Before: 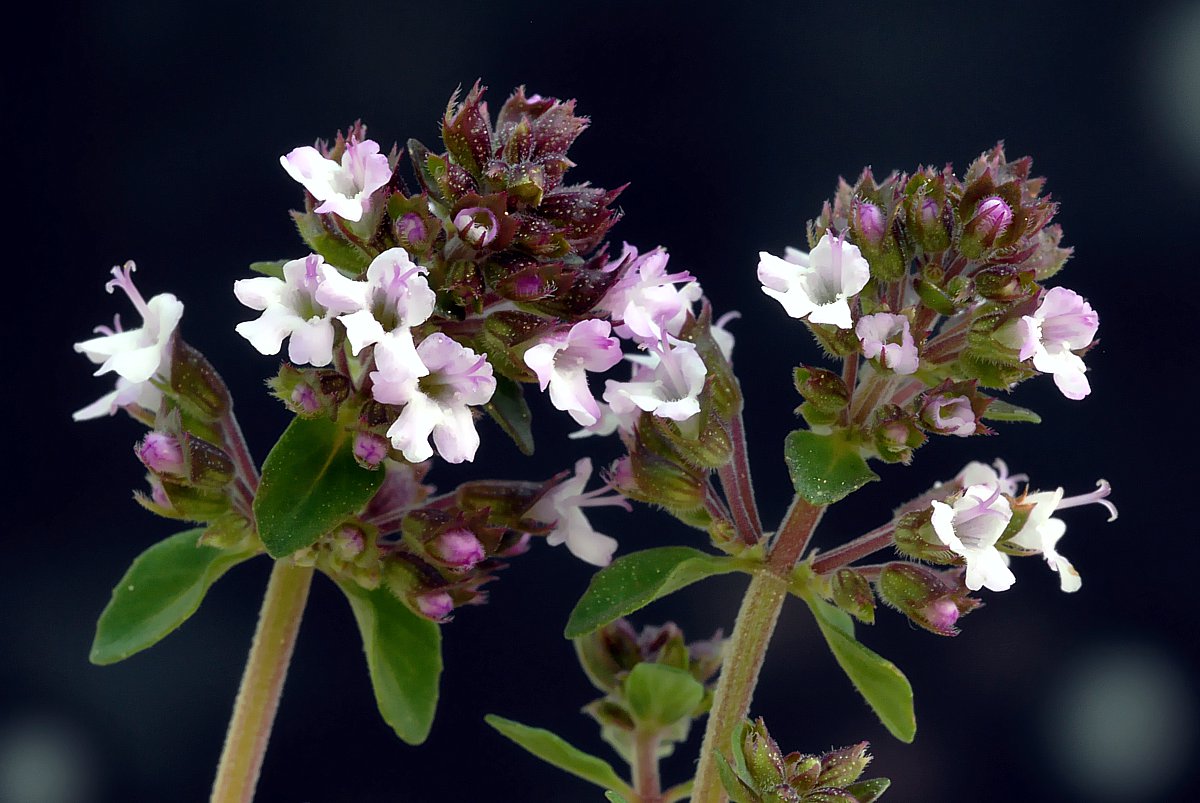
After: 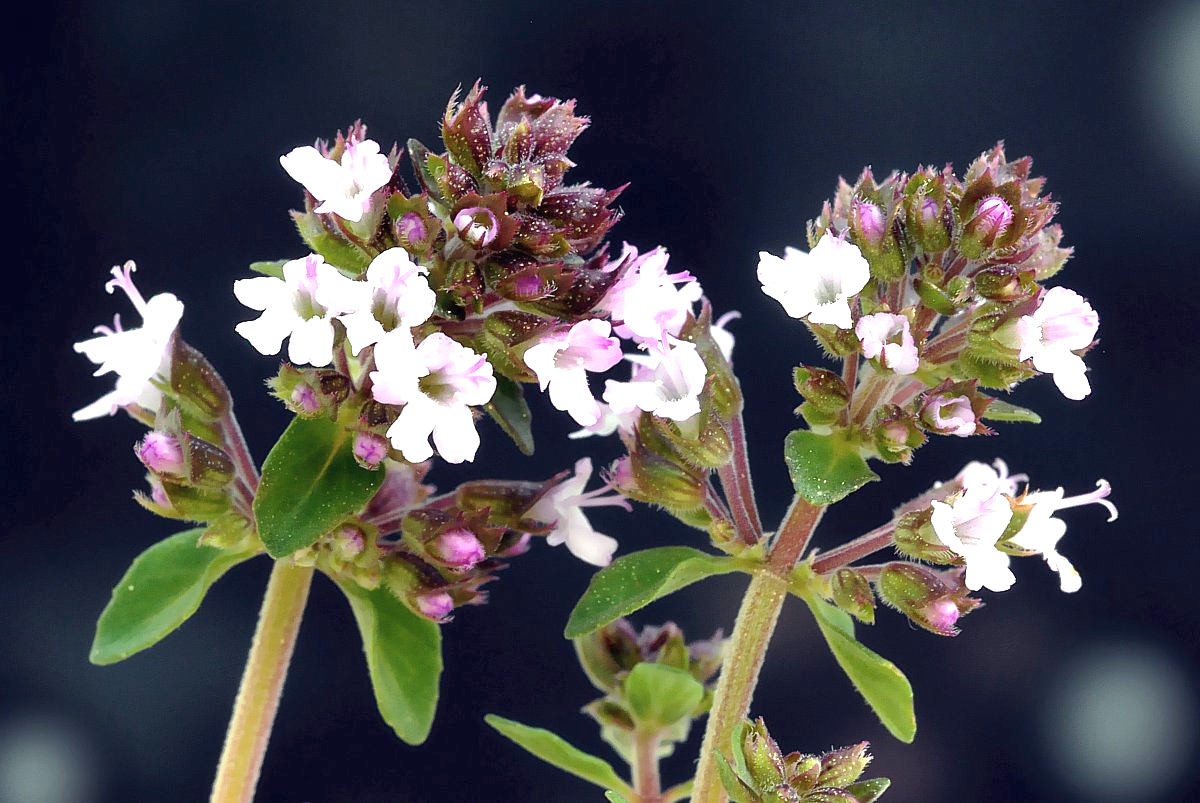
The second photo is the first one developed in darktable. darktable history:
color contrast: green-magenta contrast 0.84, blue-yellow contrast 0.86
contrast brightness saturation: contrast 0.03, brightness 0.06, saturation 0.13
exposure: black level correction 0, exposure 1.1 EV, compensate exposure bias true, compensate highlight preservation false
